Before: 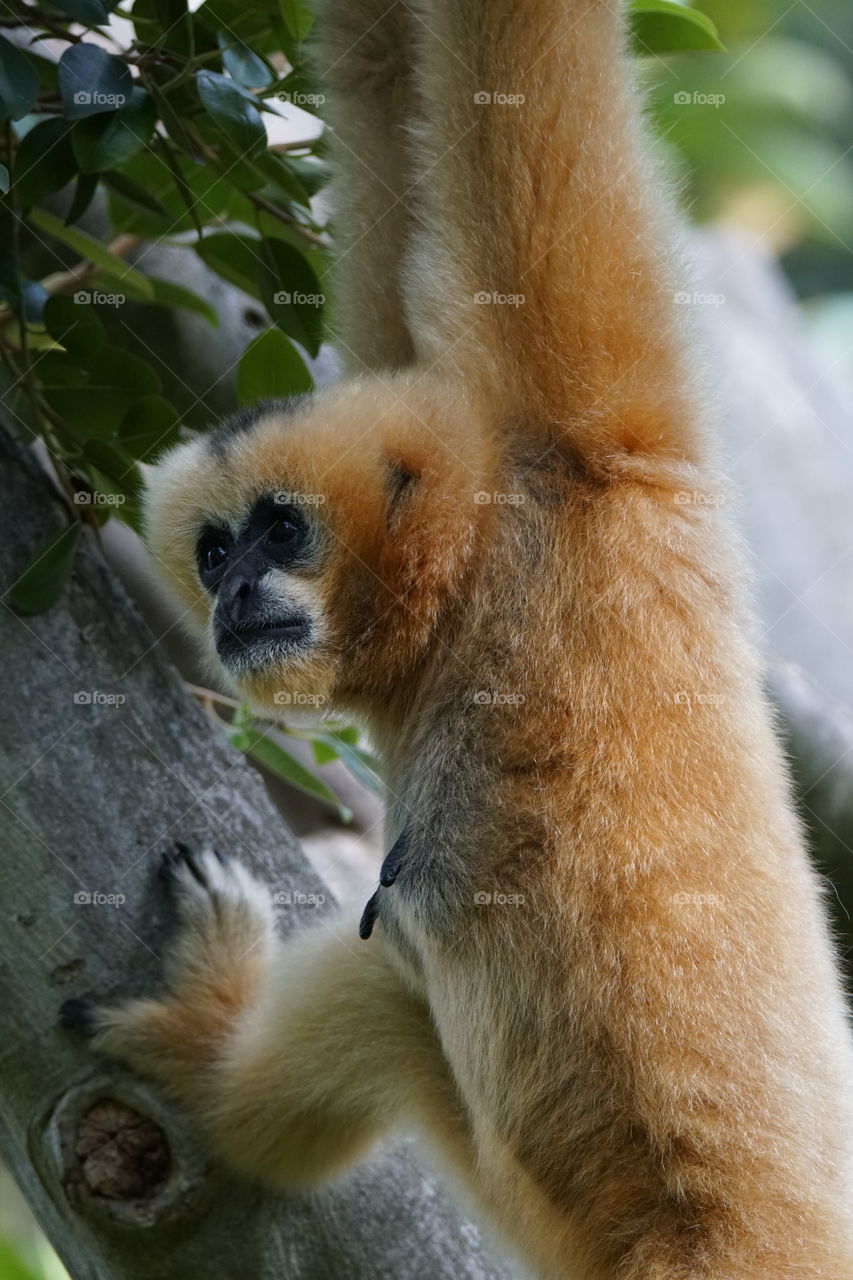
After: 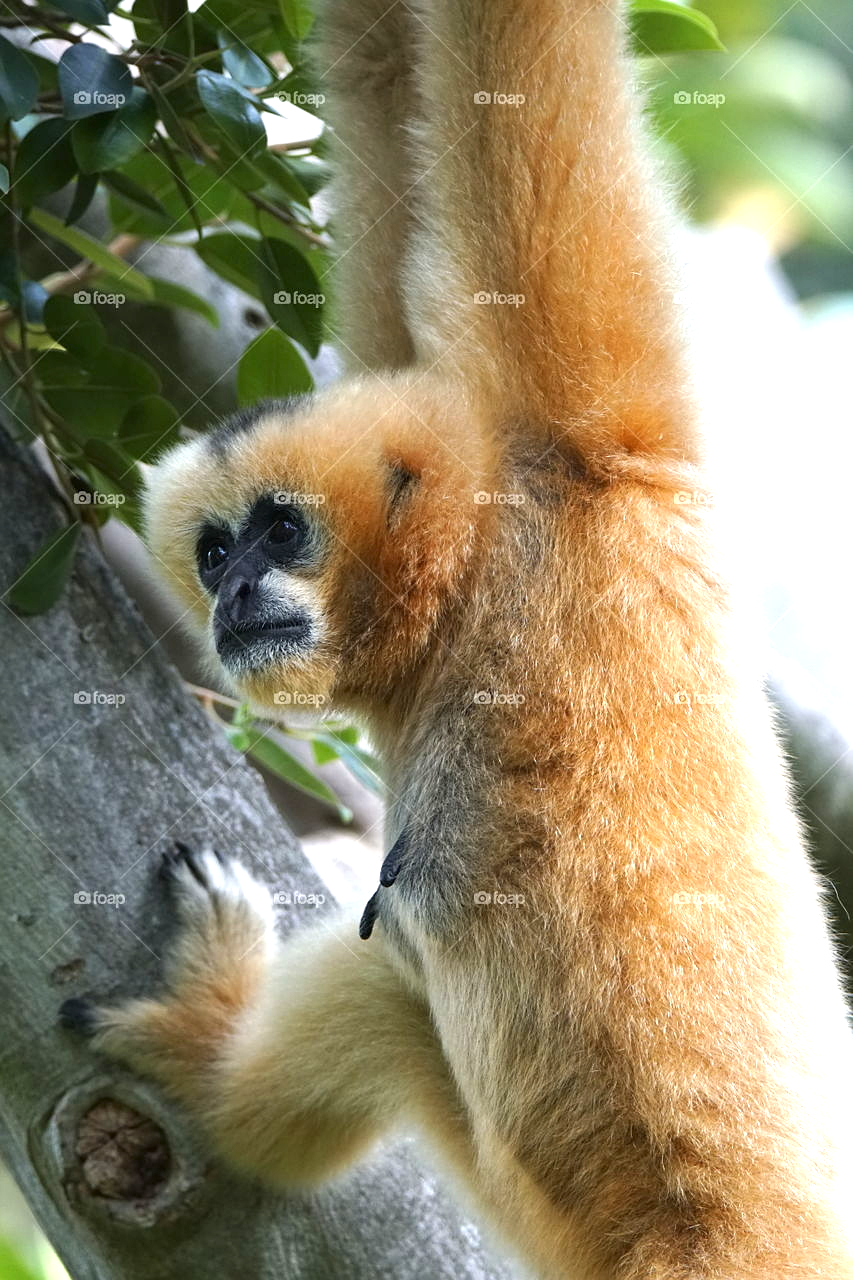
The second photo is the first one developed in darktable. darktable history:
exposure: black level correction 0, exposure 1.095 EV, compensate highlight preservation false
sharpen: radius 1.297, amount 0.303, threshold 0.242
